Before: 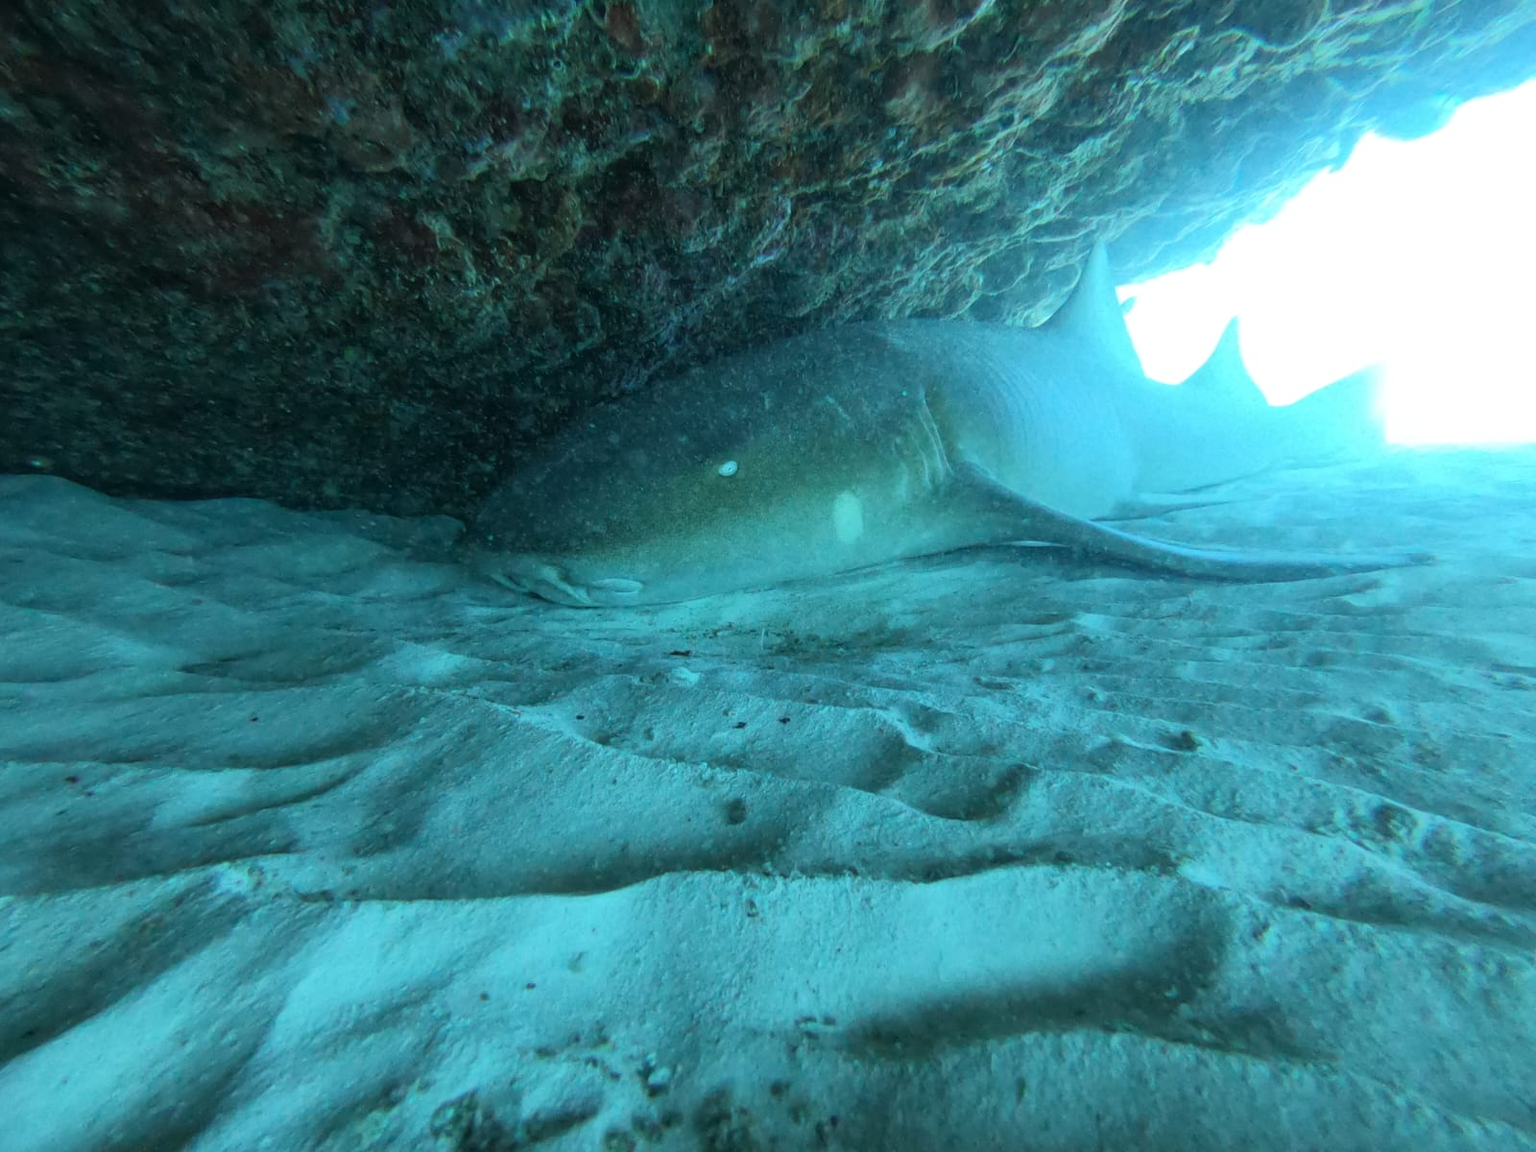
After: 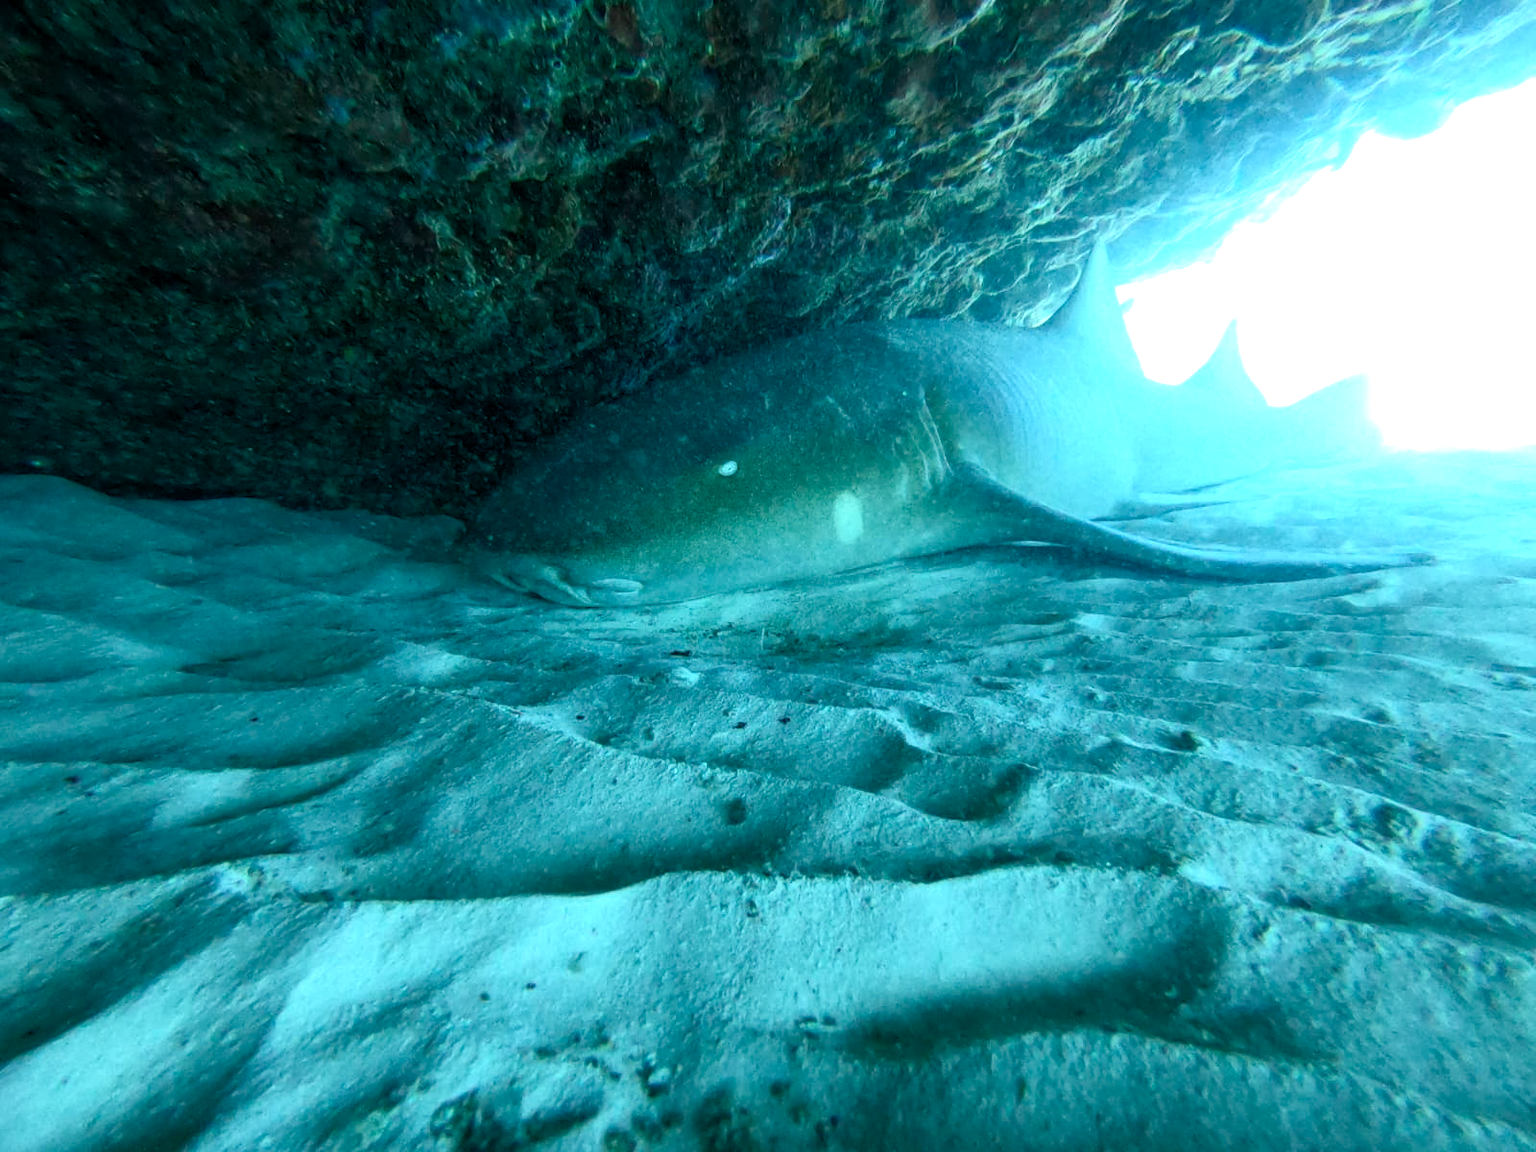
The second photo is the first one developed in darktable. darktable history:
color balance rgb: shadows lift › chroma 2%, shadows lift › hue 185.64°, power › luminance 1.48%, highlights gain › chroma 3%, highlights gain › hue 54.51°, global offset › luminance -0.4%, perceptual saturation grading › highlights -18.47%, perceptual saturation grading › mid-tones 6.62%, perceptual saturation grading › shadows 28.22%, perceptual brilliance grading › highlights 15.68%, perceptual brilliance grading › shadows -14.29%, global vibrance 25.96%, contrast 6.45%
white balance: red 0.988, blue 1.017
exposure: black level correction 0.001, compensate highlight preservation false
